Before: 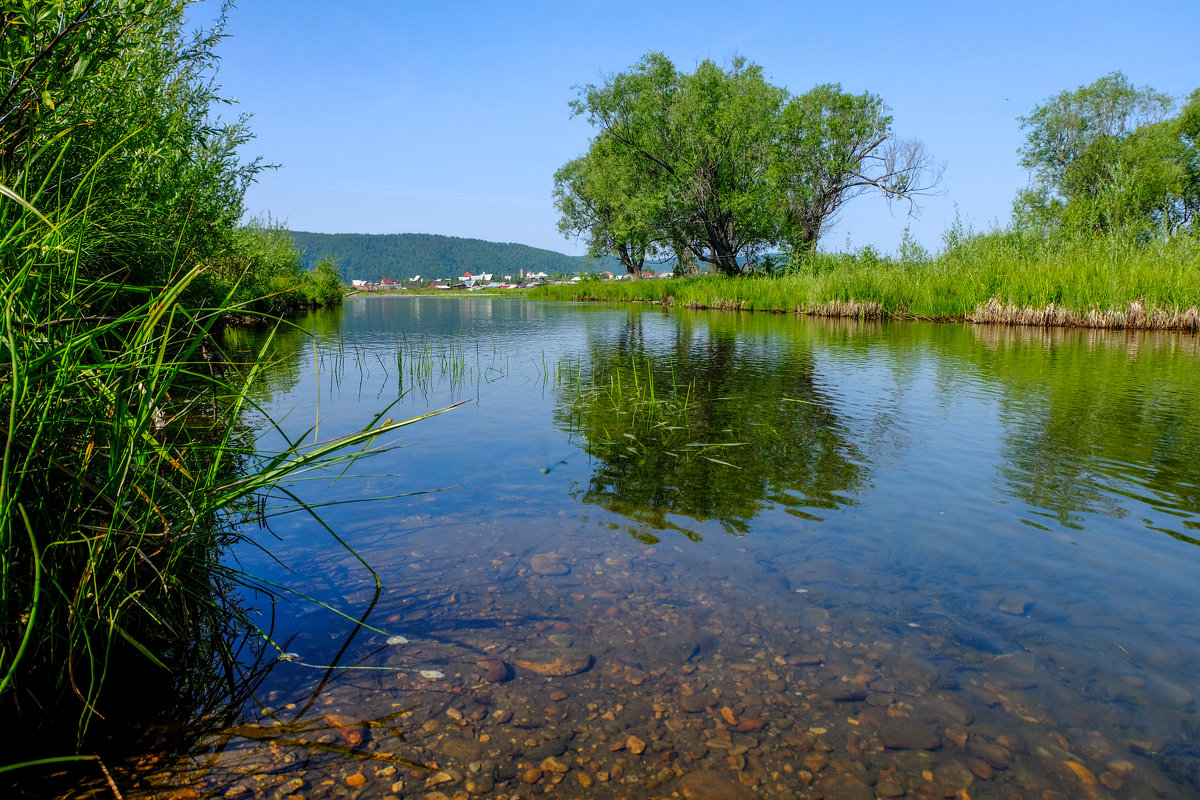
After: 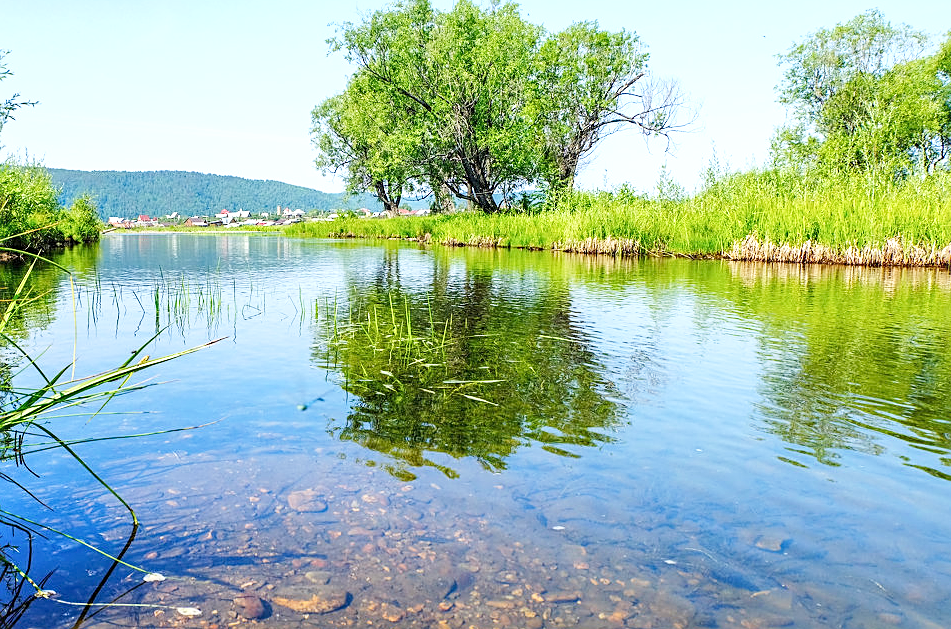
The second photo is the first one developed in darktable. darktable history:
exposure: black level correction 0, exposure 1 EV, compensate highlight preservation false
sharpen: on, module defaults
crop and rotate: left 20.308%, top 7.911%, right 0.4%, bottom 13.406%
base curve: curves: ch0 [(0, 0) (0.204, 0.334) (0.55, 0.733) (1, 1)], preserve colors none
